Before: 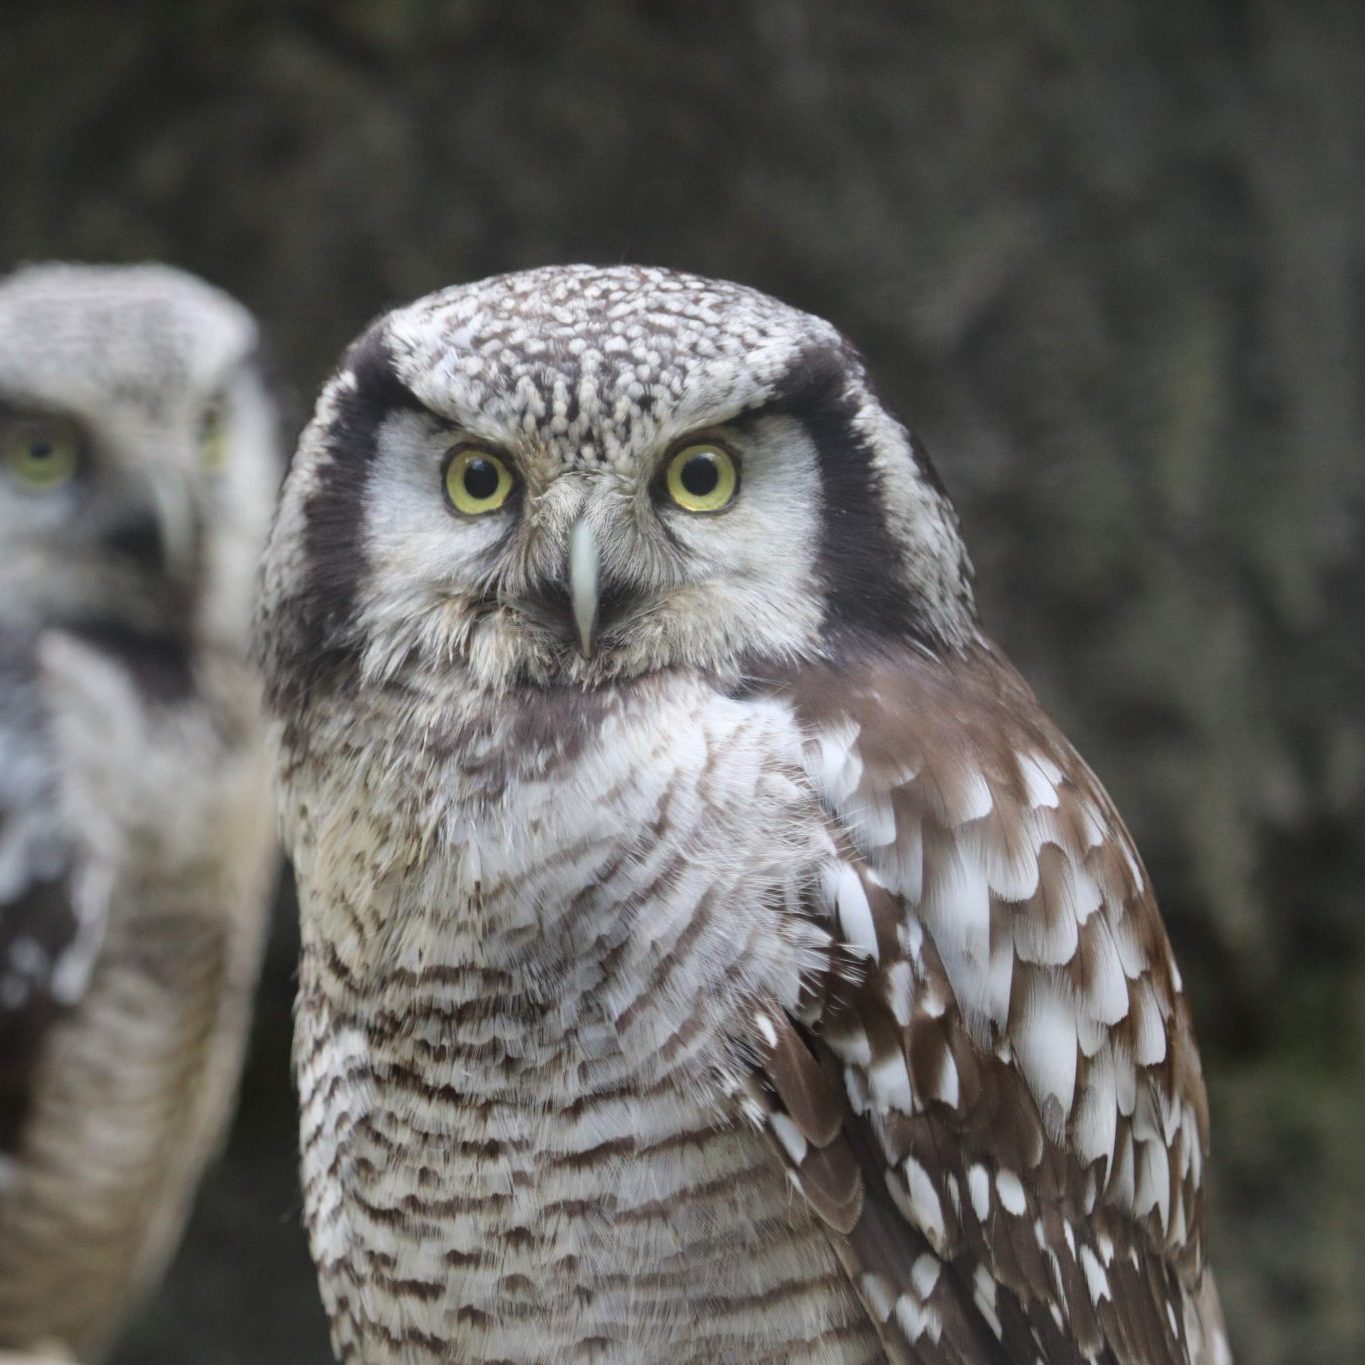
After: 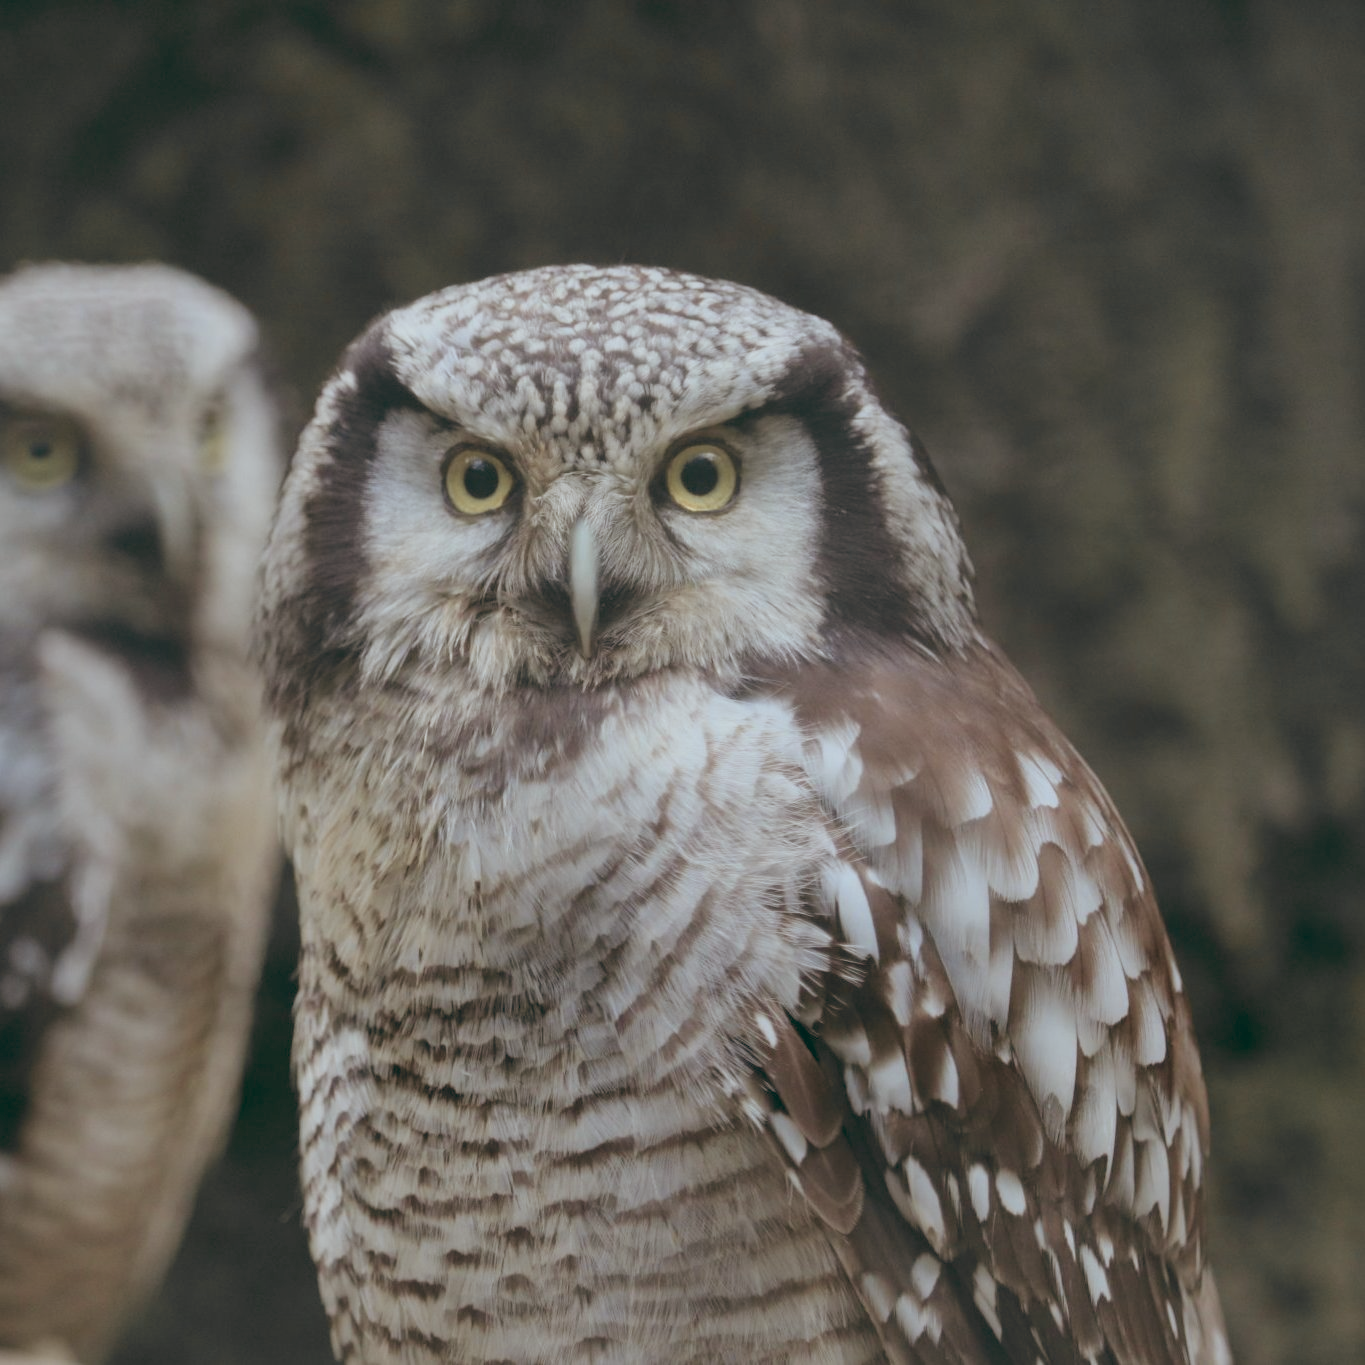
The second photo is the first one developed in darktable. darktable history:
color balance: lift [1, 0.994, 1.002, 1.006], gamma [0.957, 1.081, 1.016, 0.919], gain [0.97, 0.972, 1.01, 1.028], input saturation 91.06%, output saturation 79.8%
velvia: on, module defaults
color balance rgb: perceptual saturation grading › global saturation -27.94%, hue shift -2.27°, contrast -21.26%
tone equalizer: on, module defaults
color zones: curves: ch1 [(0.263, 0.53) (0.376, 0.287) (0.487, 0.512) (0.748, 0.547) (1, 0.513)]; ch2 [(0.262, 0.45) (0.751, 0.477)], mix 31.98%
